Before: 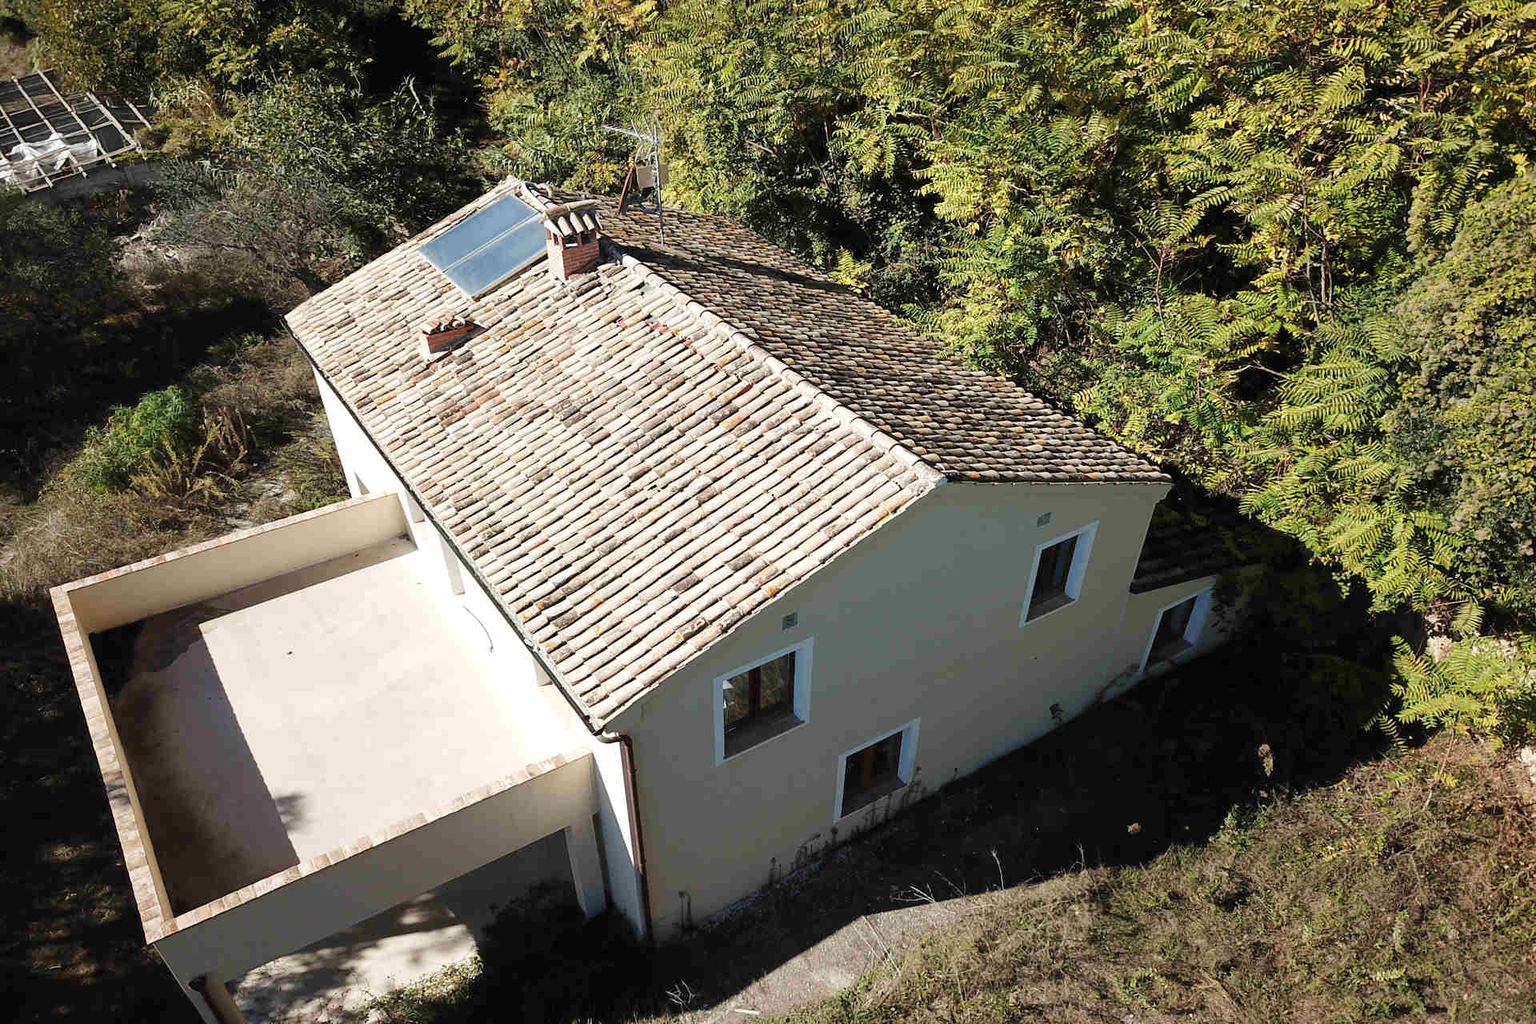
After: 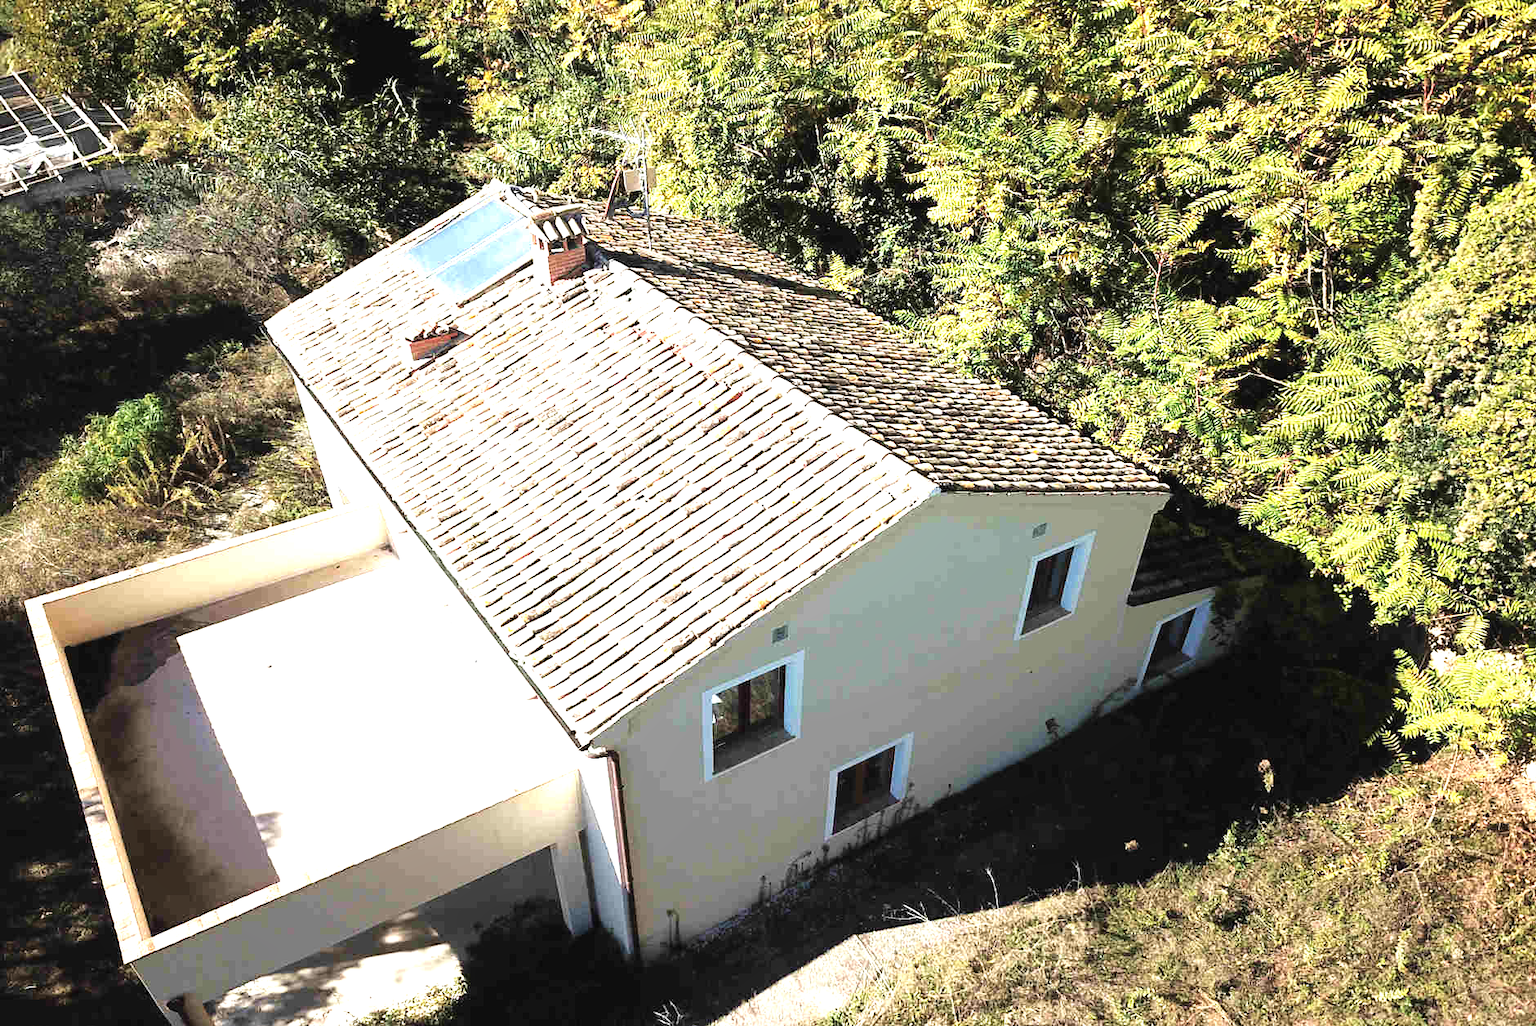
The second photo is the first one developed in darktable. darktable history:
exposure: black level correction -0.002, exposure 0.709 EV, compensate highlight preservation false
velvia: strength 10.57%
tone equalizer: -8 EV -0.768 EV, -7 EV -0.681 EV, -6 EV -0.614 EV, -5 EV -0.399 EV, -3 EV 0.396 EV, -2 EV 0.6 EV, -1 EV 0.689 EV, +0 EV 0.756 EV
crop: left 1.702%, right 0.284%, bottom 1.729%
